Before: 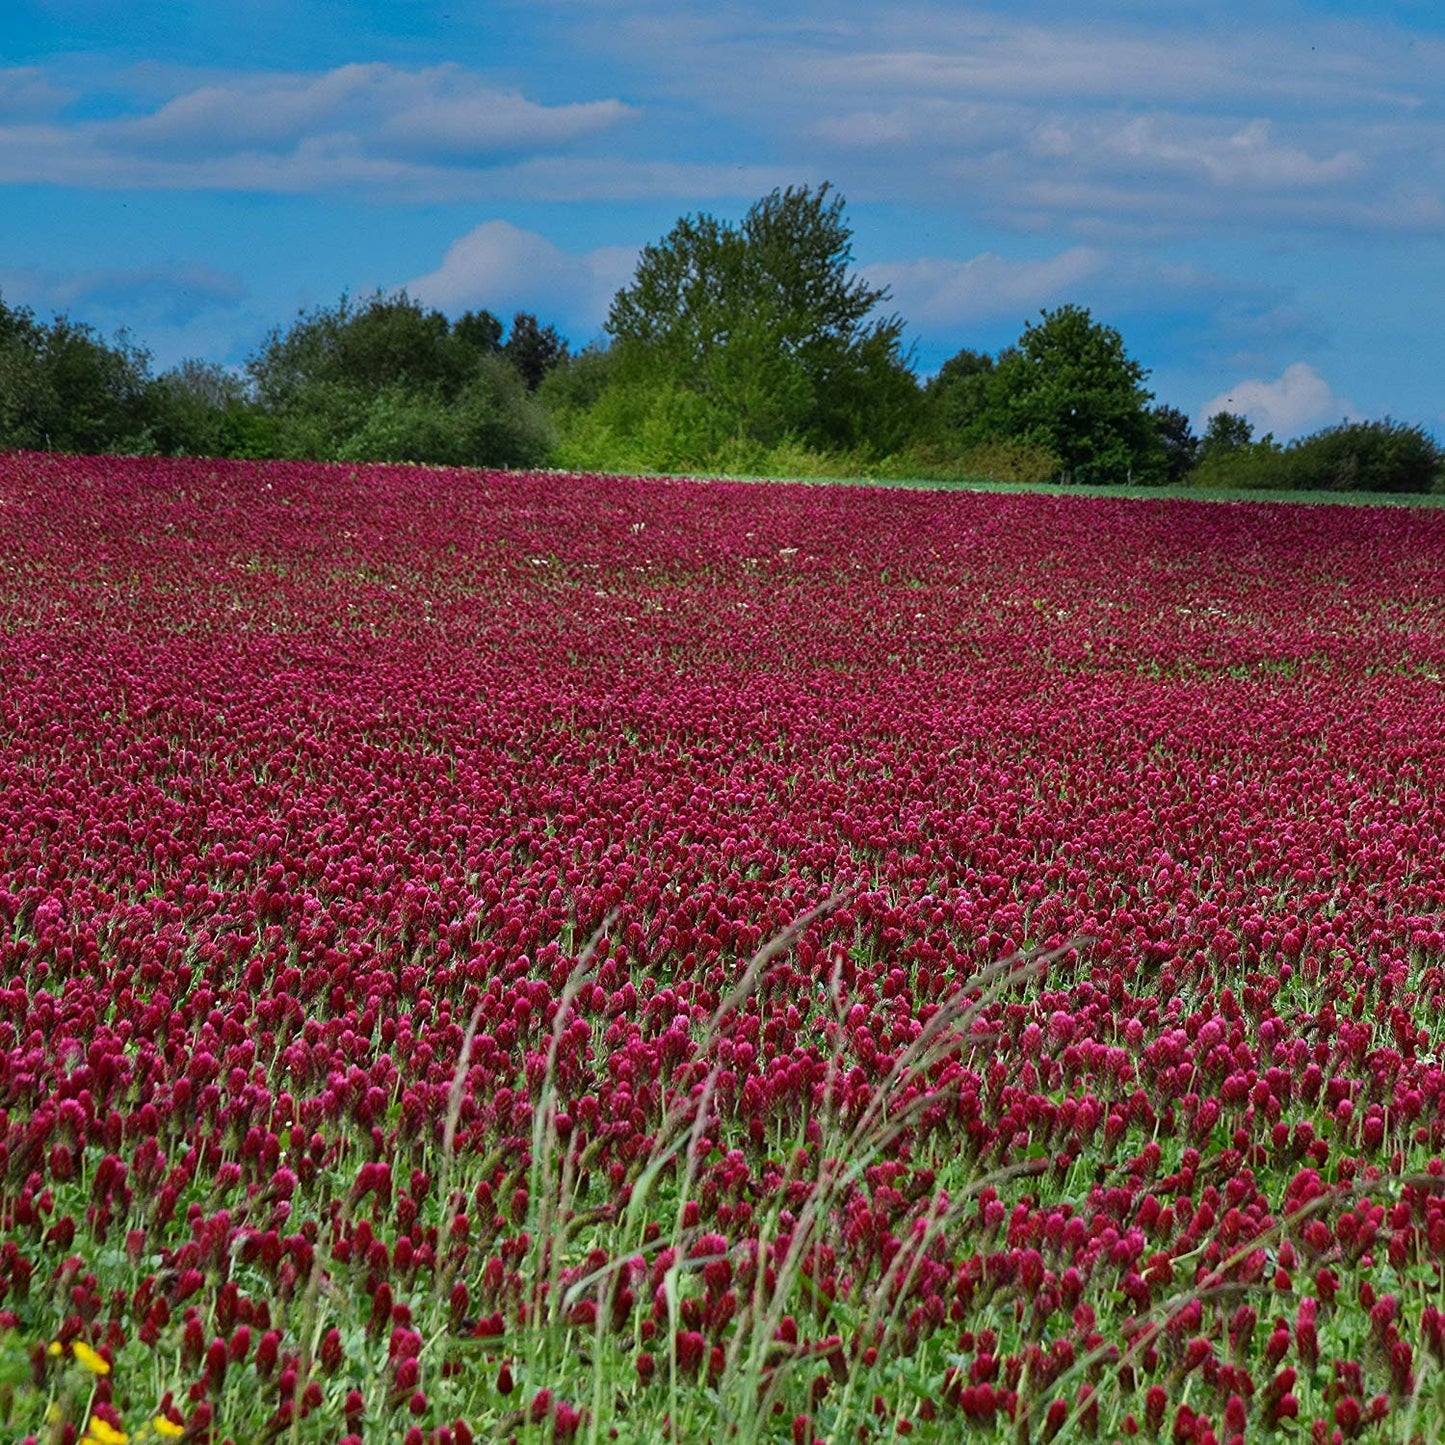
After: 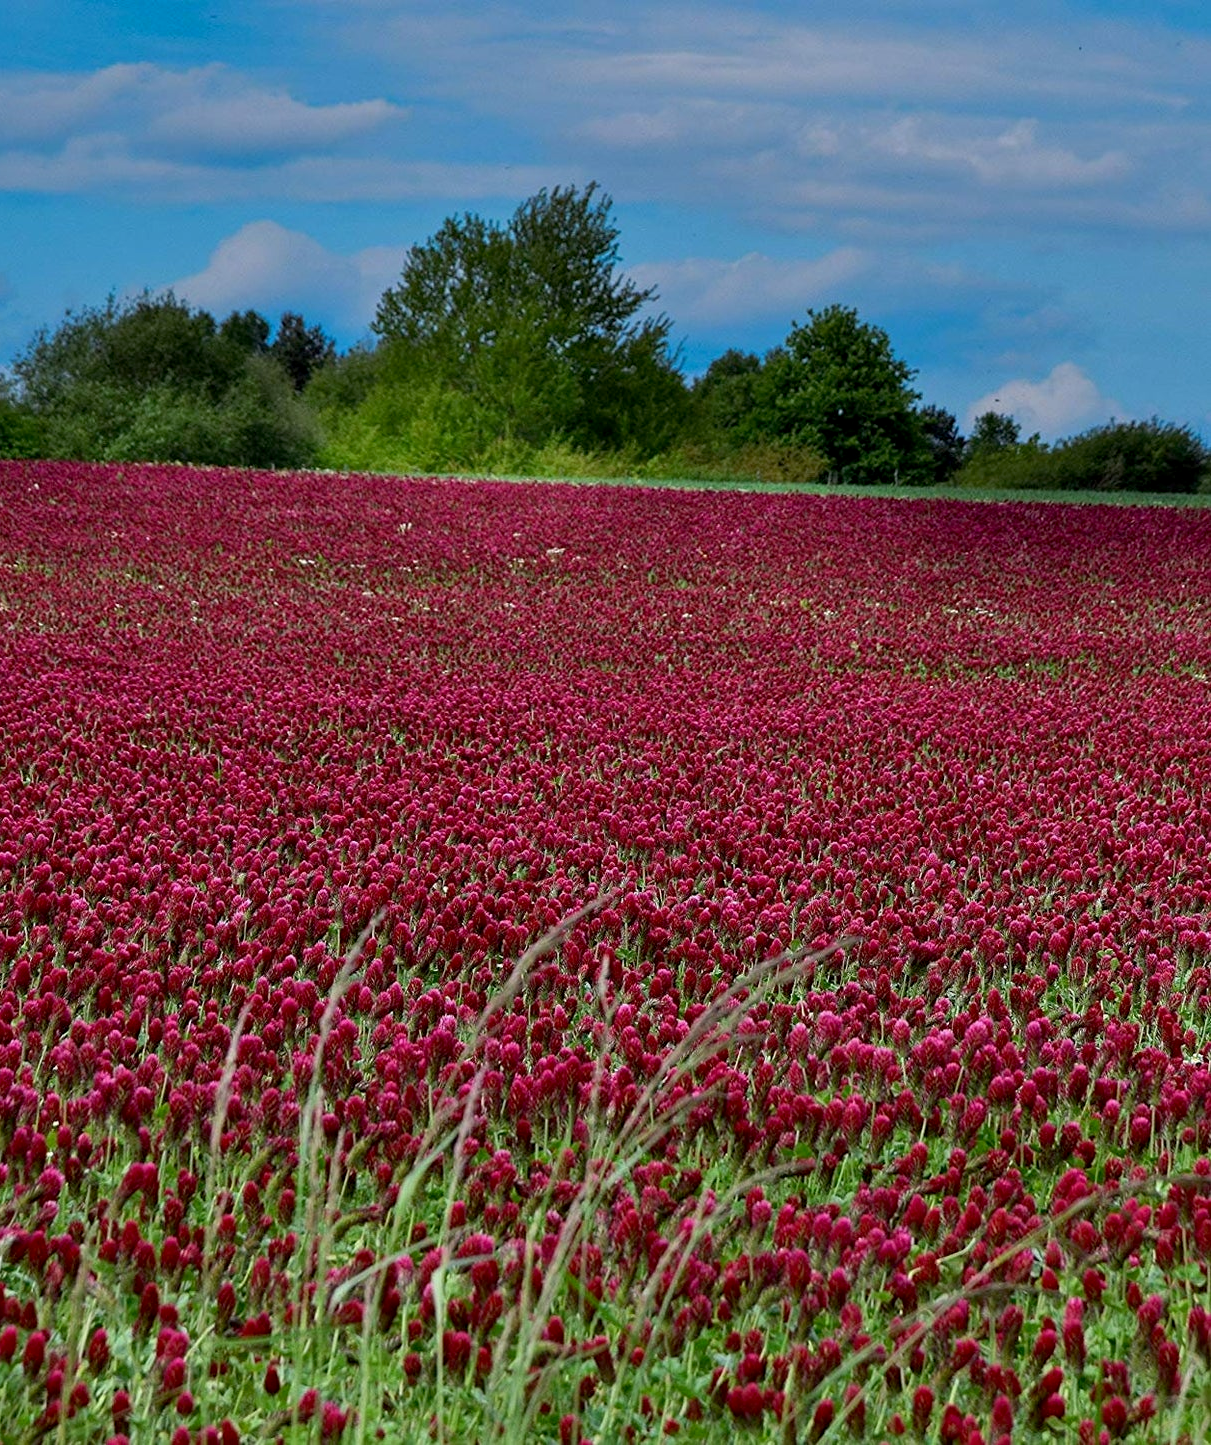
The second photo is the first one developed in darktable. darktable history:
crop: left 16.145%
exposure: black level correction 0.005, exposure 0.014 EV, compensate highlight preservation false
